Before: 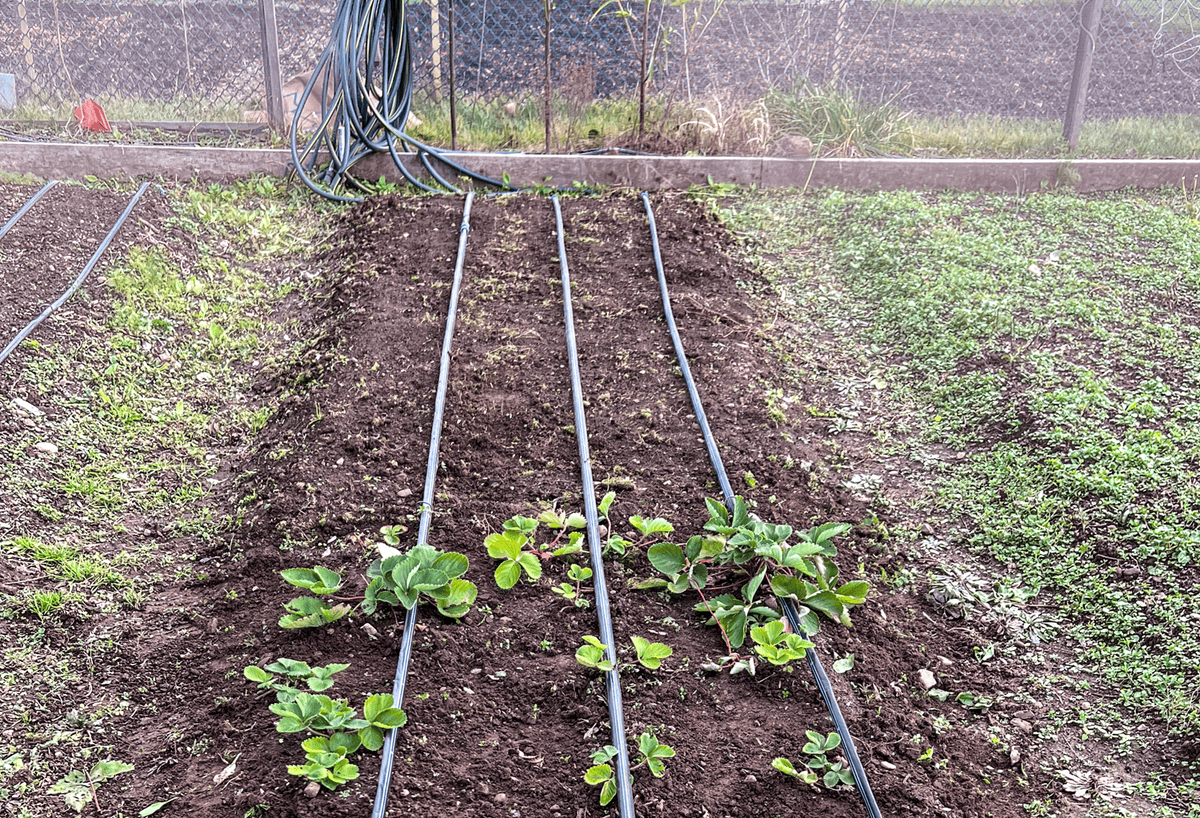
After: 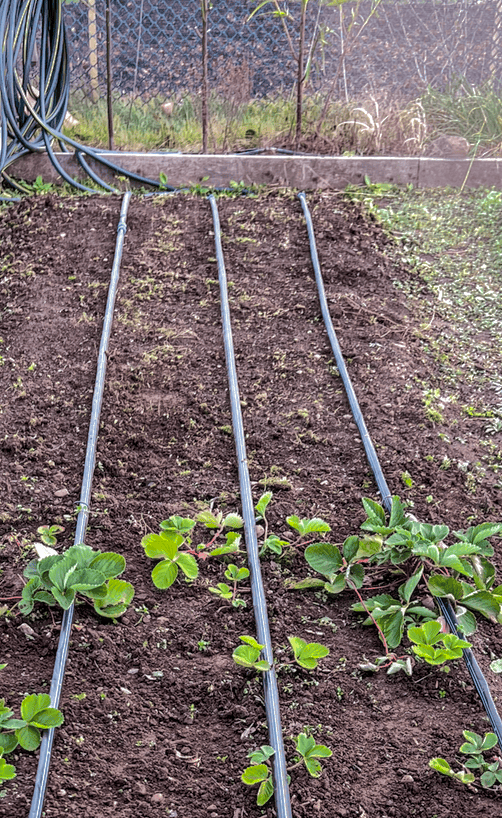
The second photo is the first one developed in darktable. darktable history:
local contrast: detail 117%
crop: left 28.606%, right 29.487%
shadows and highlights: shadows 25.41, highlights -69.79
